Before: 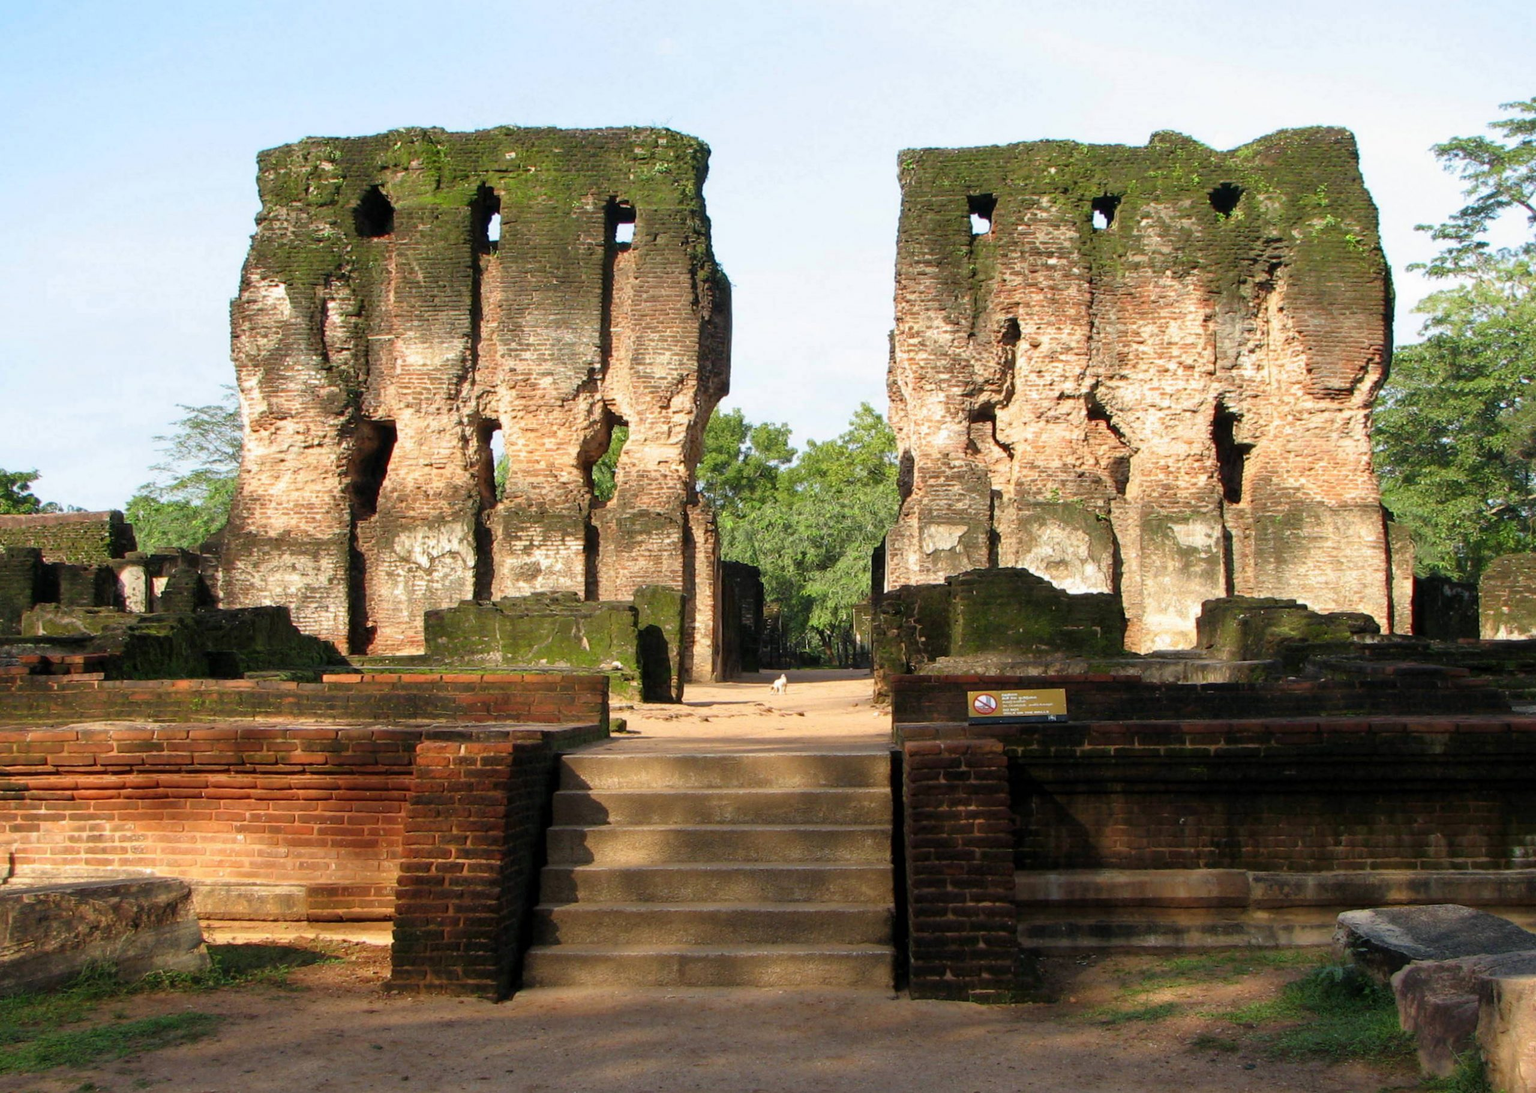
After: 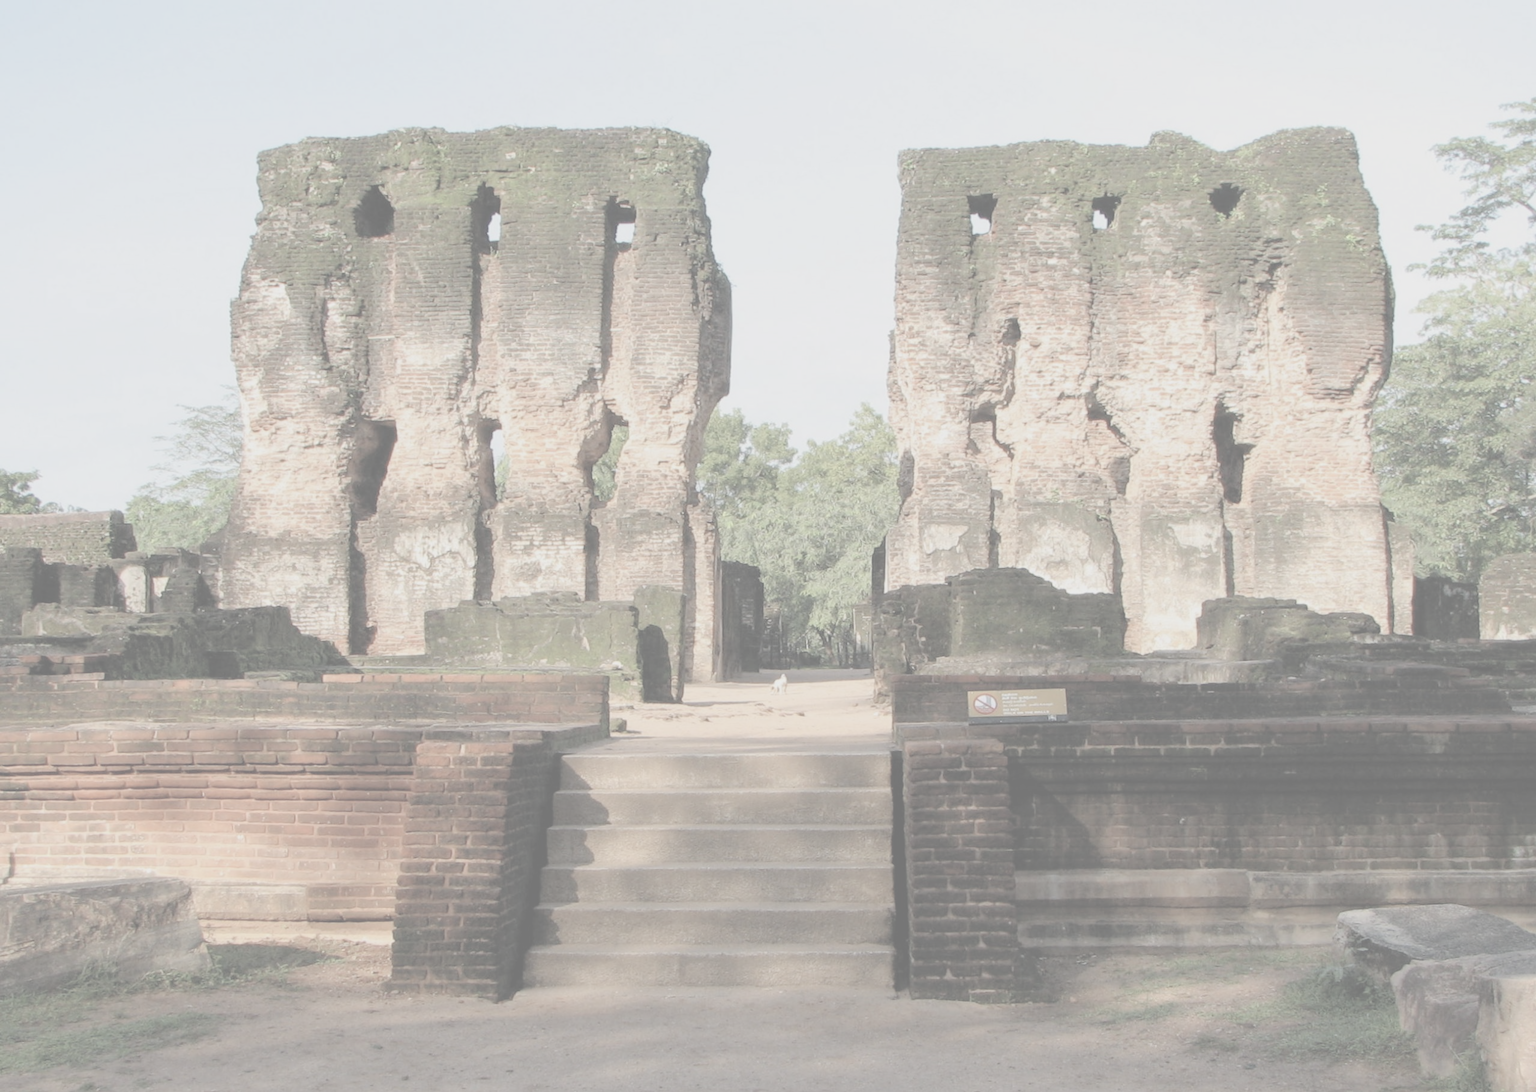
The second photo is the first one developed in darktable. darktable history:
contrast brightness saturation: contrast -0.337, brightness 0.766, saturation -0.779
